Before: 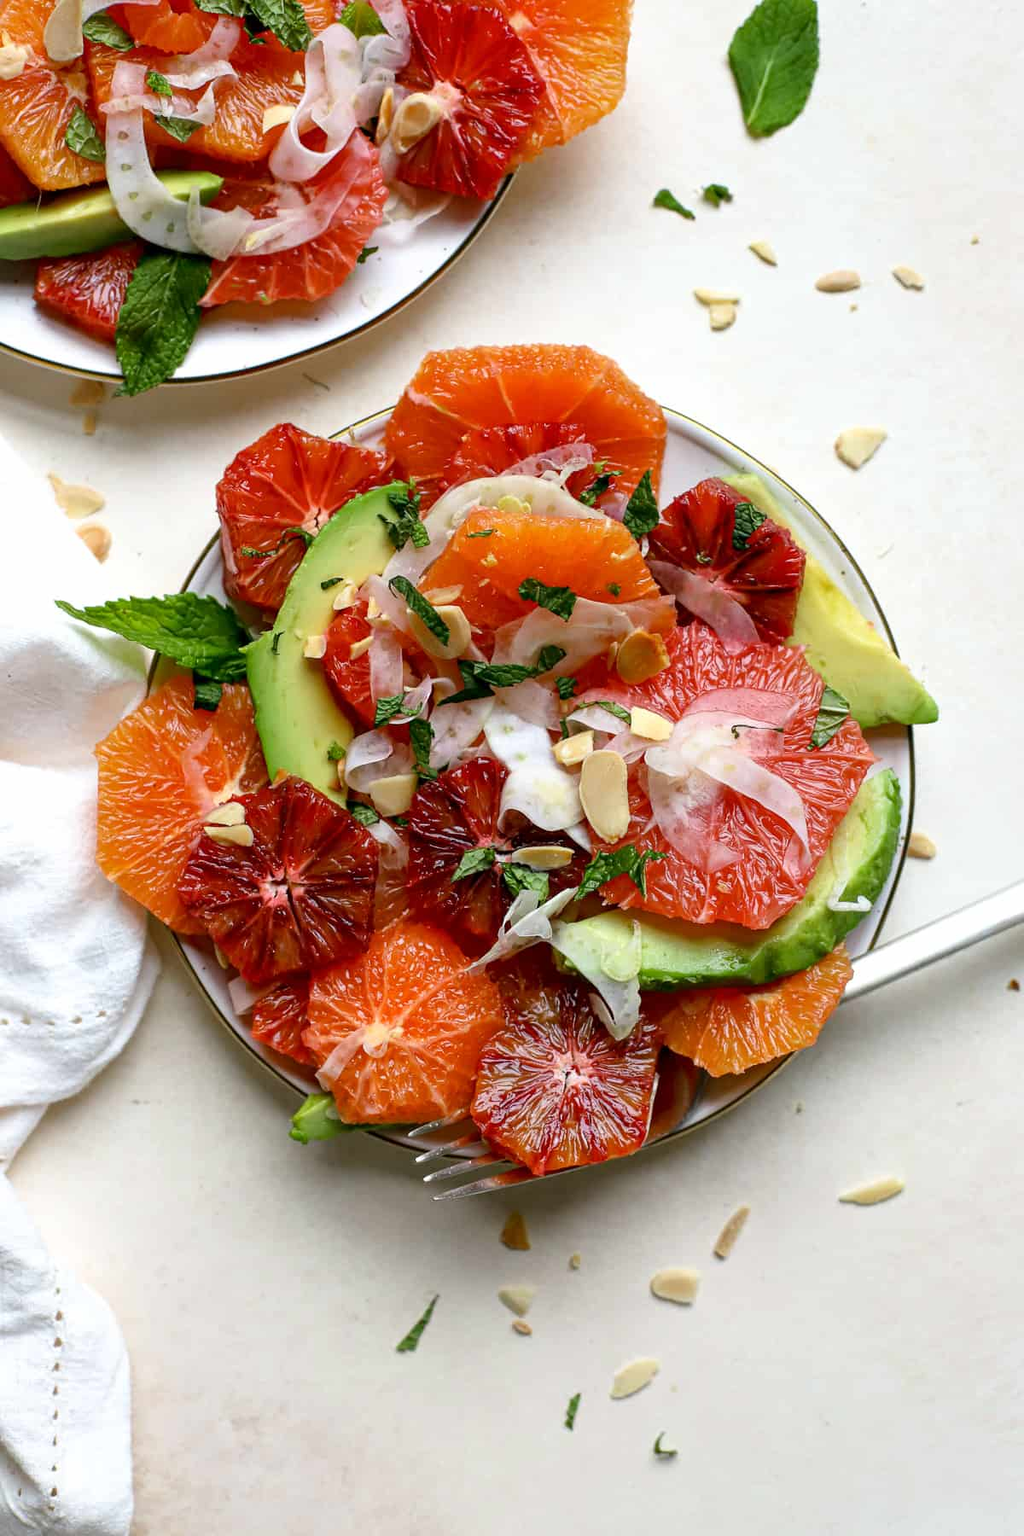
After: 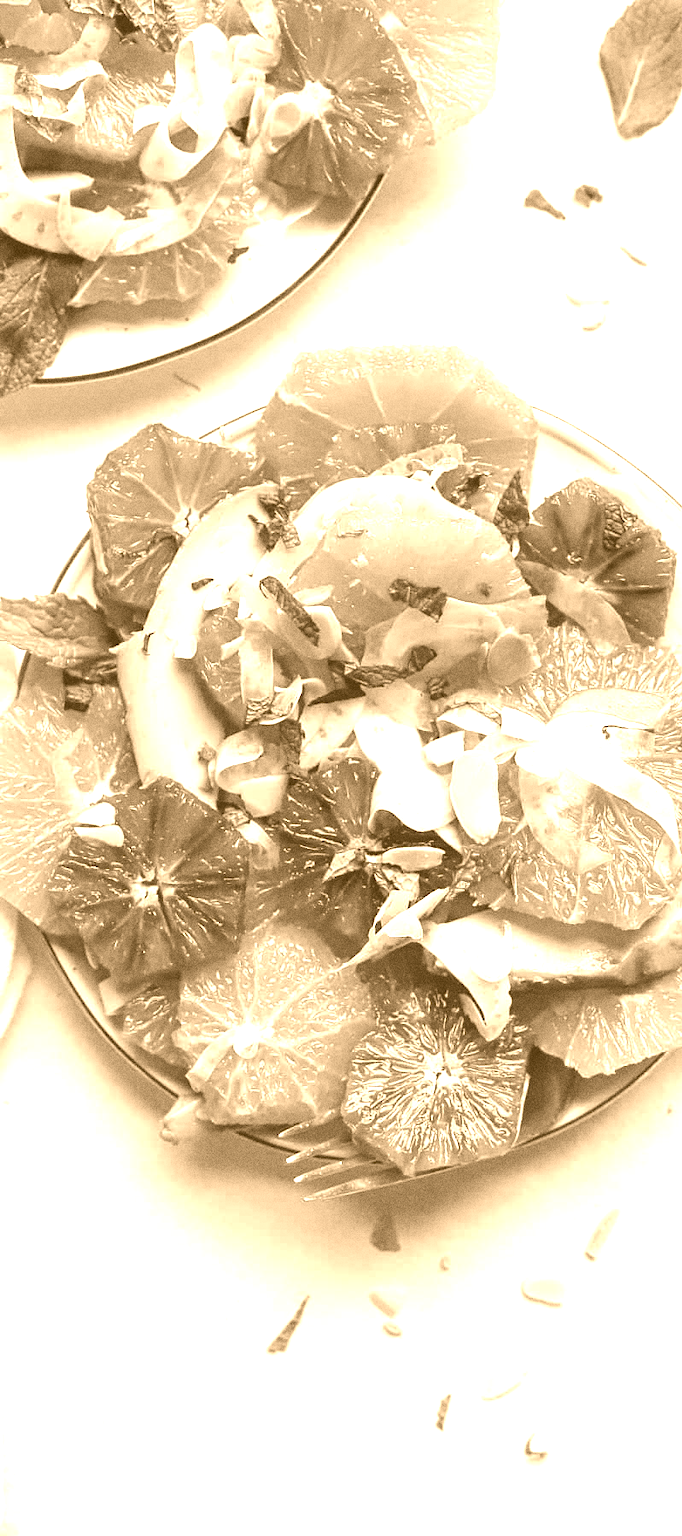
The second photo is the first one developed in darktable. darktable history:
levels: levels [0, 0.43, 0.859]
grain: coarseness 0.09 ISO, strength 40%
crop and rotate: left 12.673%, right 20.66%
colorize: hue 28.8°, source mix 100%
